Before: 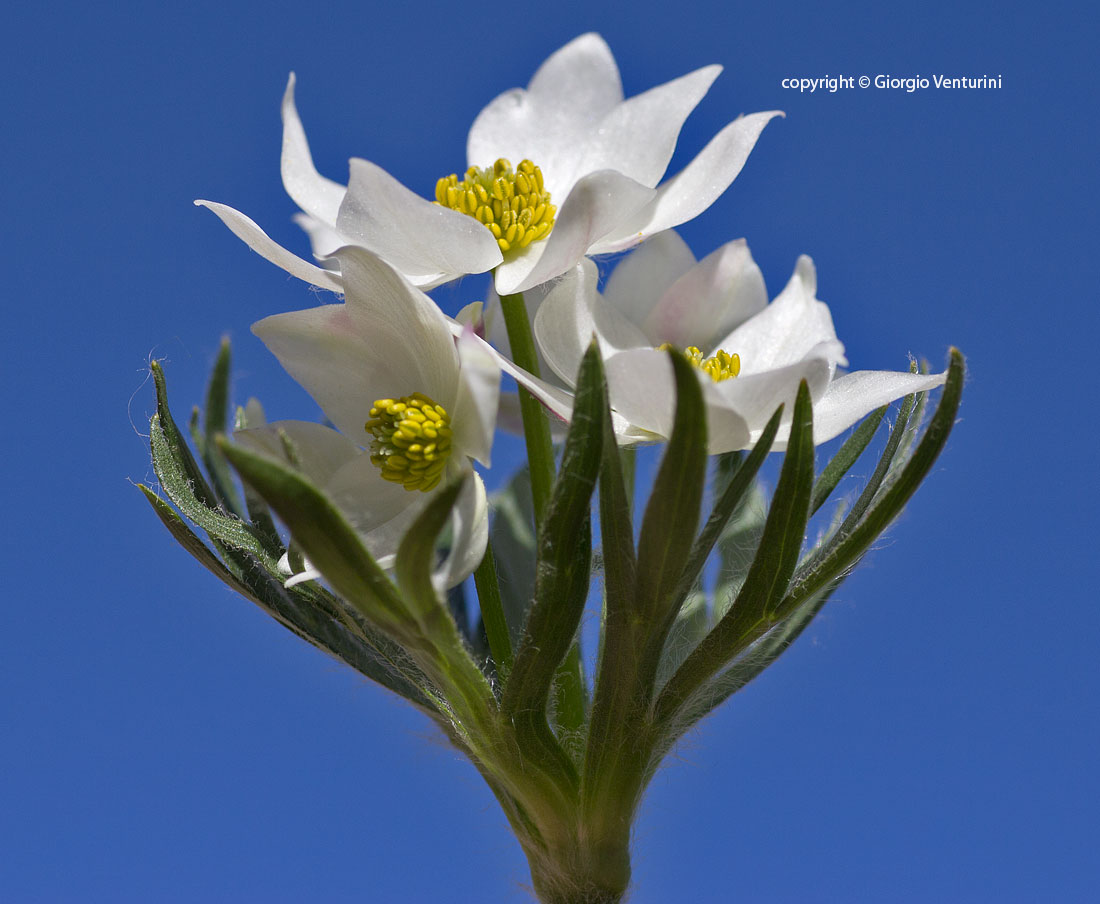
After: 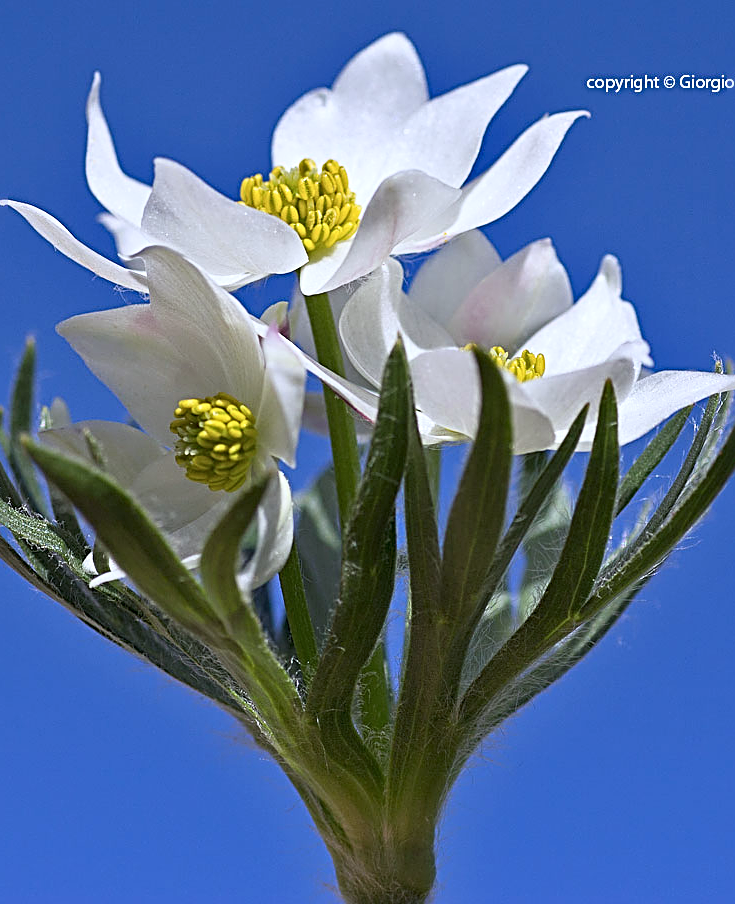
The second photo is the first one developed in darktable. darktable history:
color calibration: illuminant as shot in camera, x 0.358, y 0.373, temperature 4628.91 K
crop and rotate: left 17.732%, right 15.423%
base curve: curves: ch0 [(0, 0) (0.666, 0.806) (1, 1)]
sharpen: radius 3.025, amount 0.757
white balance: red 0.982, blue 1.018
